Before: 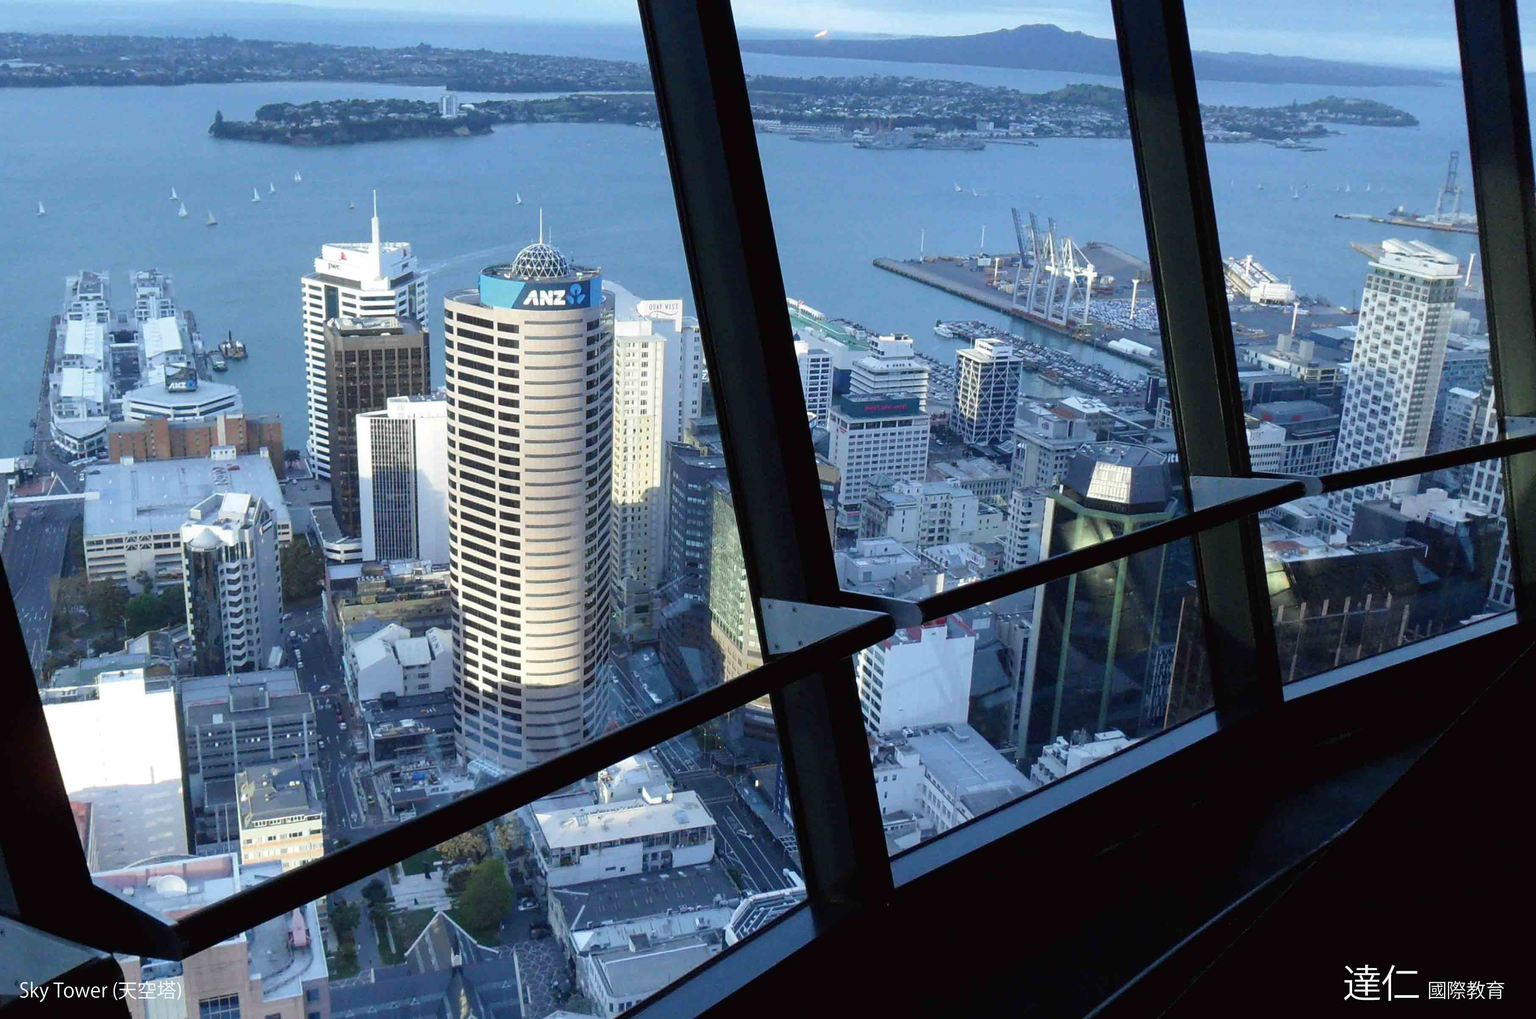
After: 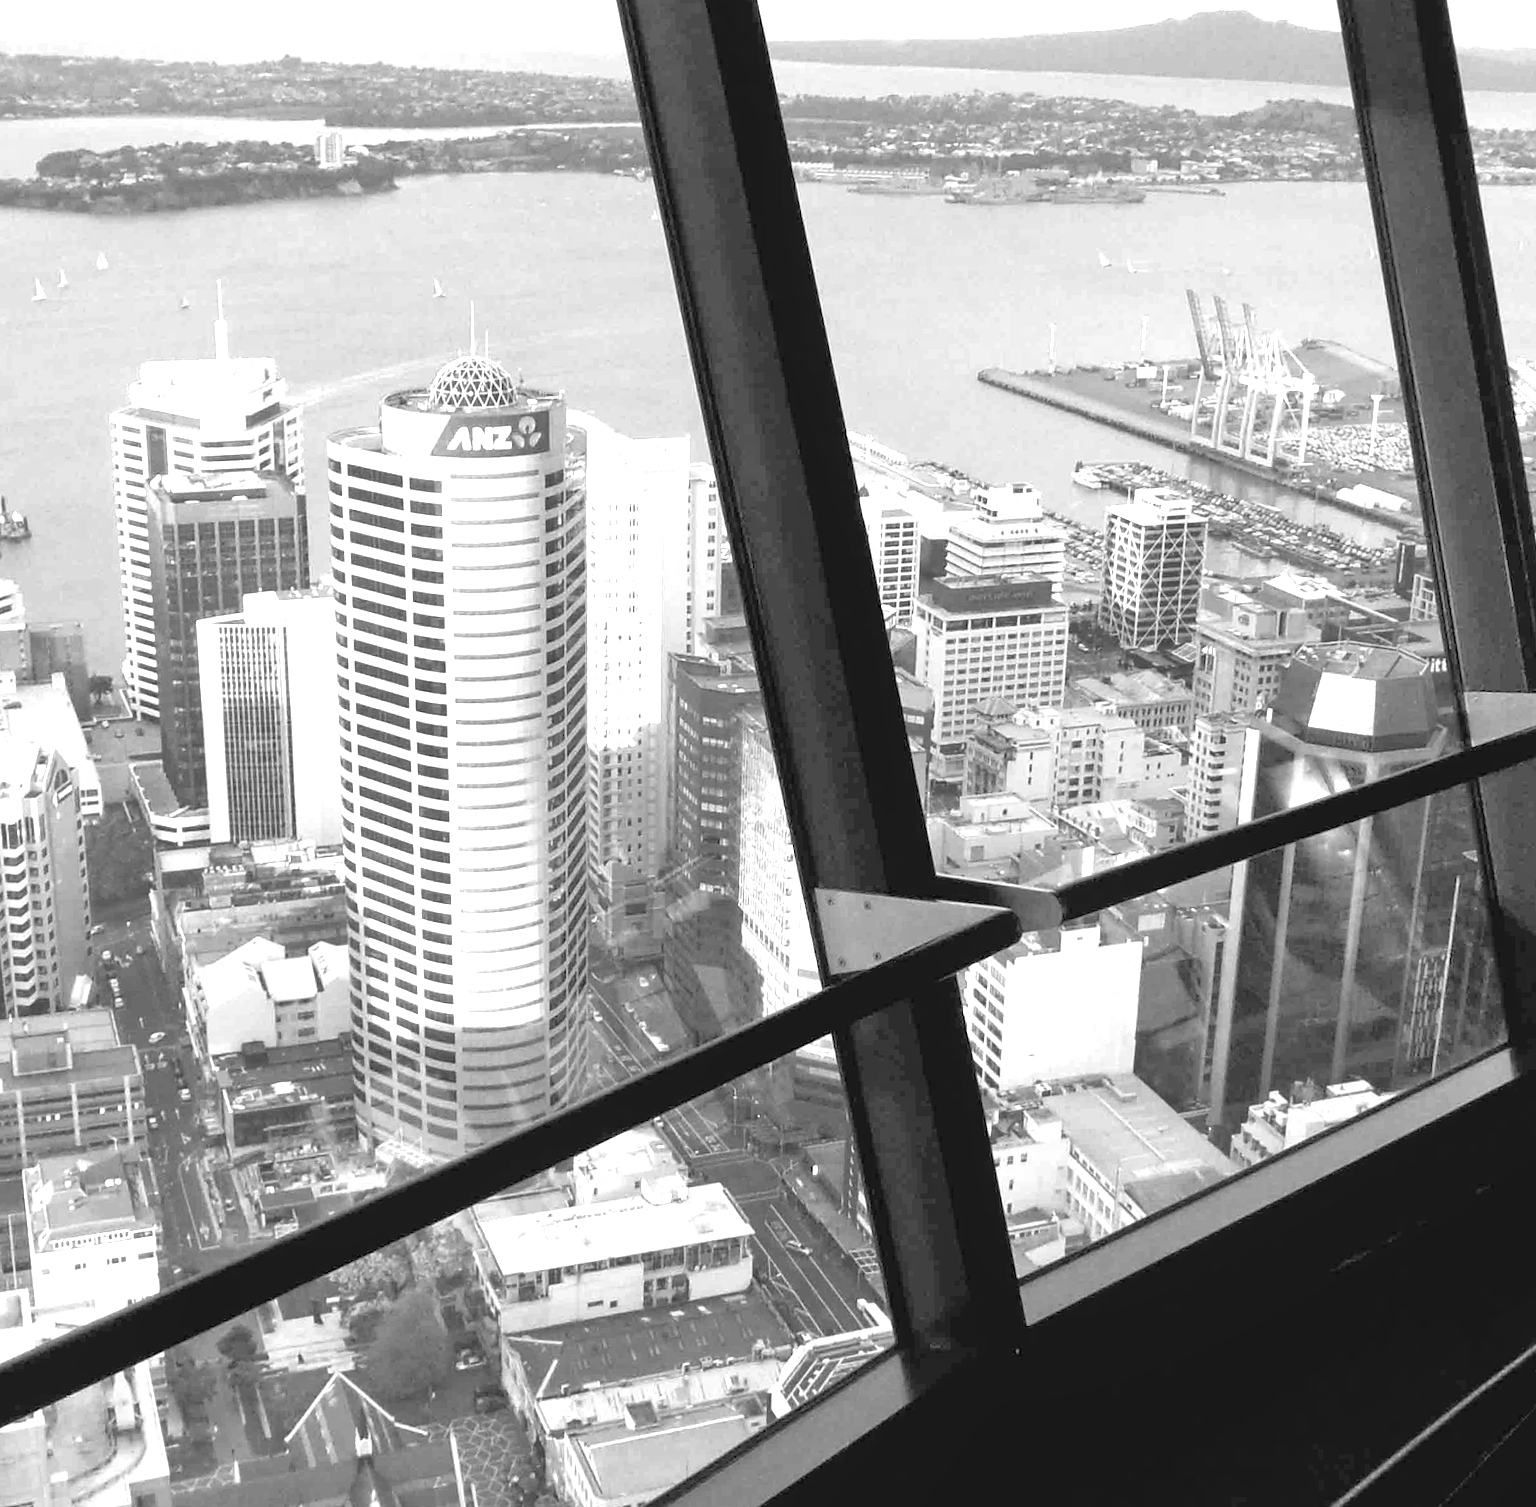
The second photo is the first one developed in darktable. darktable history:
contrast brightness saturation: contrast -0.05, saturation -0.41
monochrome: on, module defaults
crop and rotate: left 14.292%, right 19.041%
rotate and perspective: rotation -1°, crop left 0.011, crop right 0.989, crop top 0.025, crop bottom 0.975
exposure: black level correction 0, exposure 1.5 EV, compensate exposure bias true, compensate highlight preservation false
tone equalizer: -7 EV 0.15 EV, -6 EV 0.6 EV, -5 EV 1.15 EV, -4 EV 1.33 EV, -3 EV 1.15 EV, -2 EV 0.6 EV, -1 EV 0.15 EV, mask exposure compensation -0.5 EV
